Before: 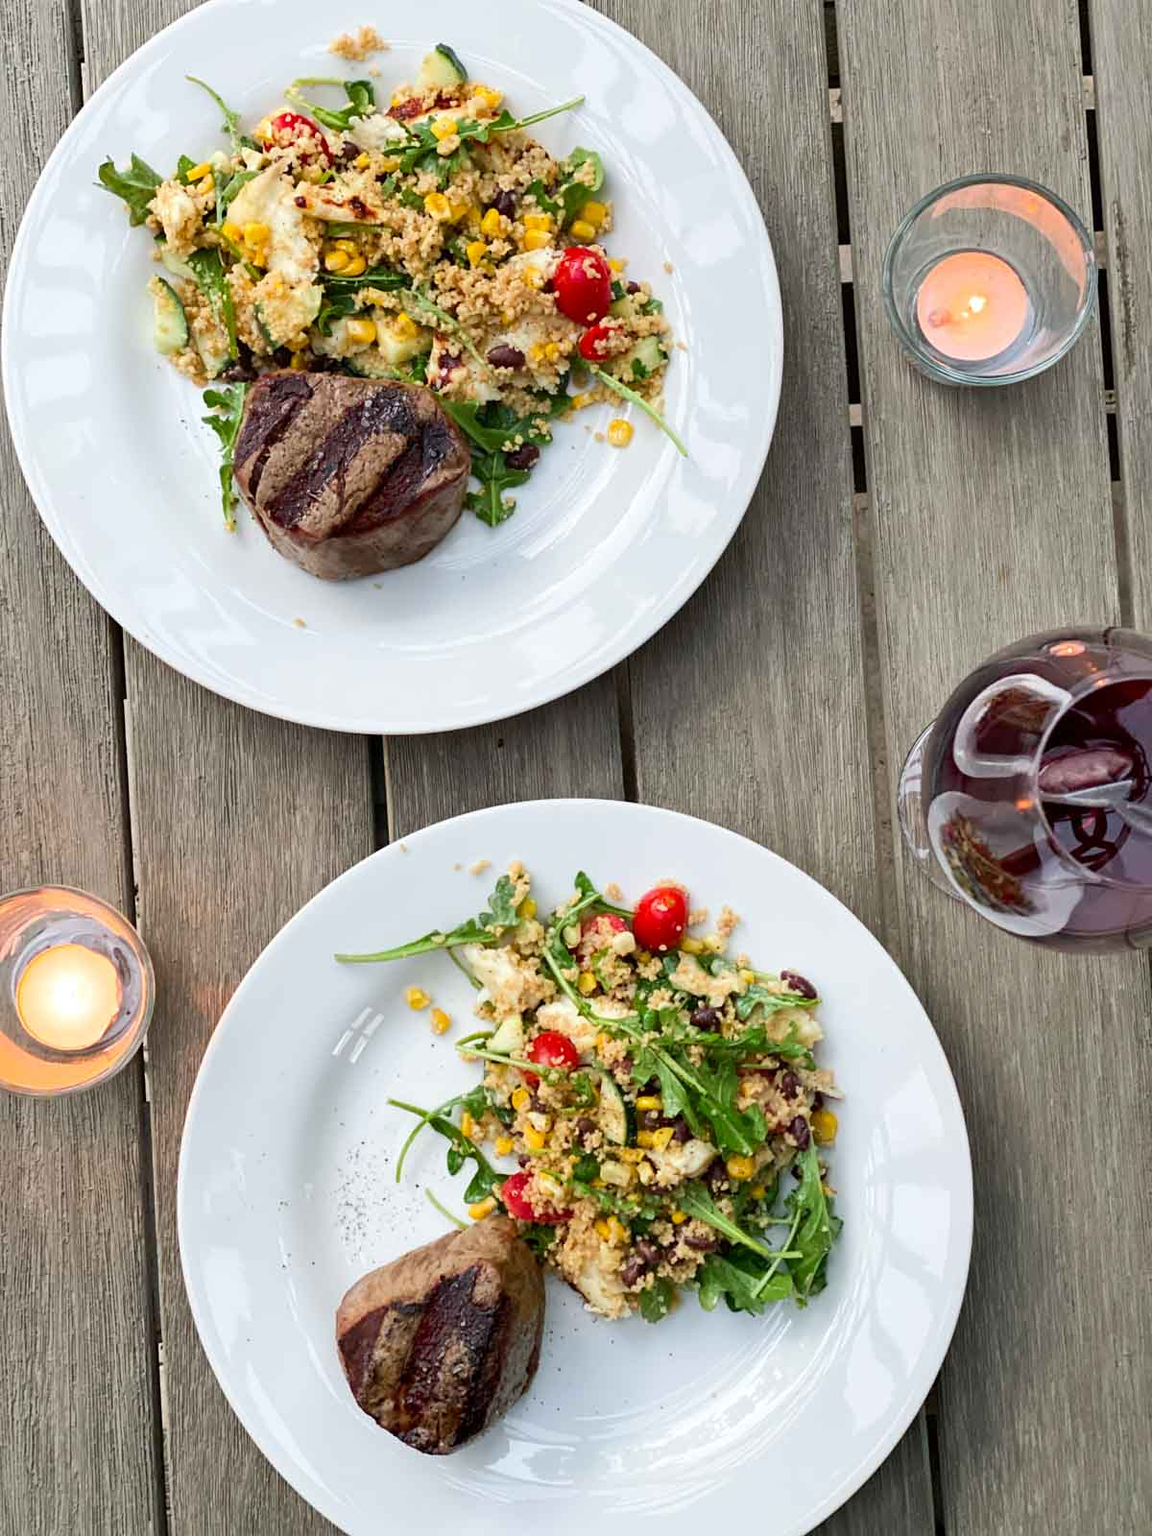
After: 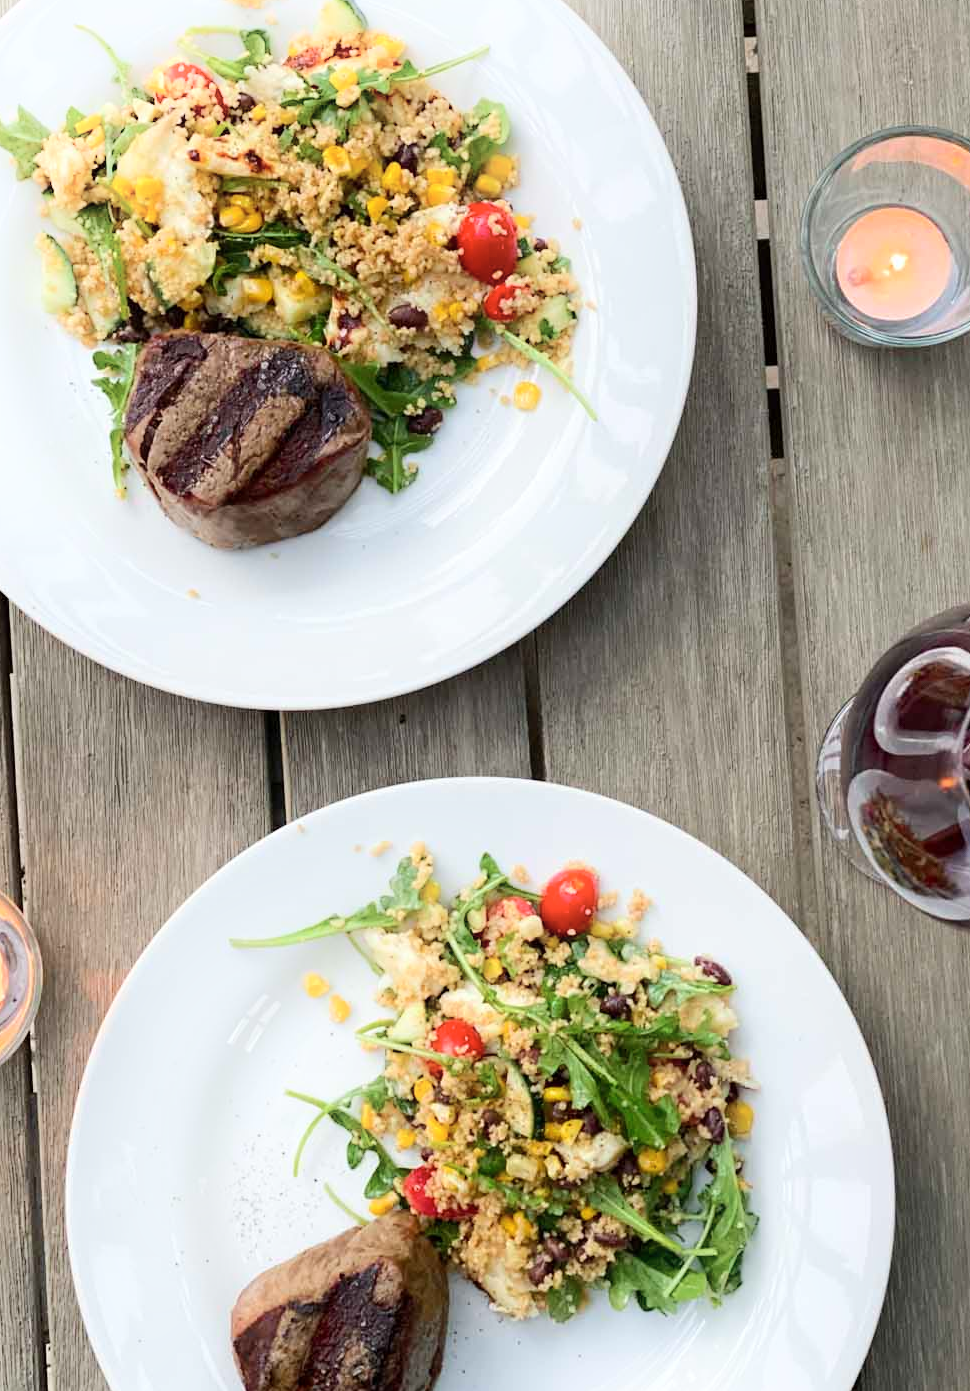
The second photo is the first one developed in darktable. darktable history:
crop: left 9.929%, top 3.475%, right 9.188%, bottom 9.529%
shadows and highlights: shadows -90, highlights 90, soften with gaussian
